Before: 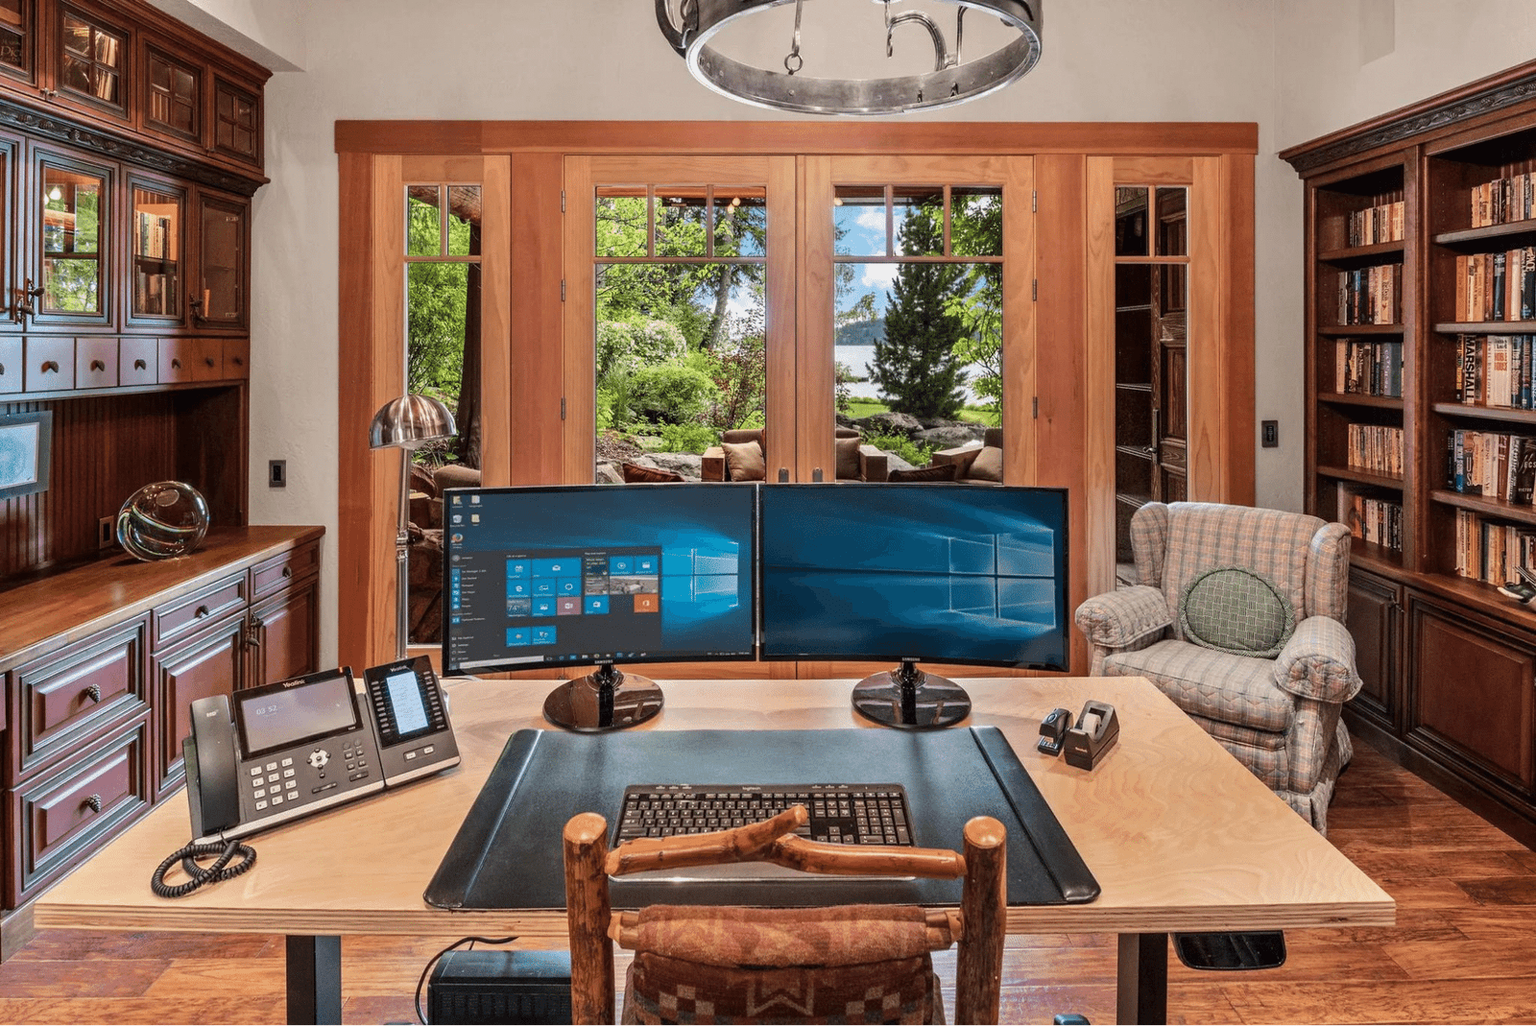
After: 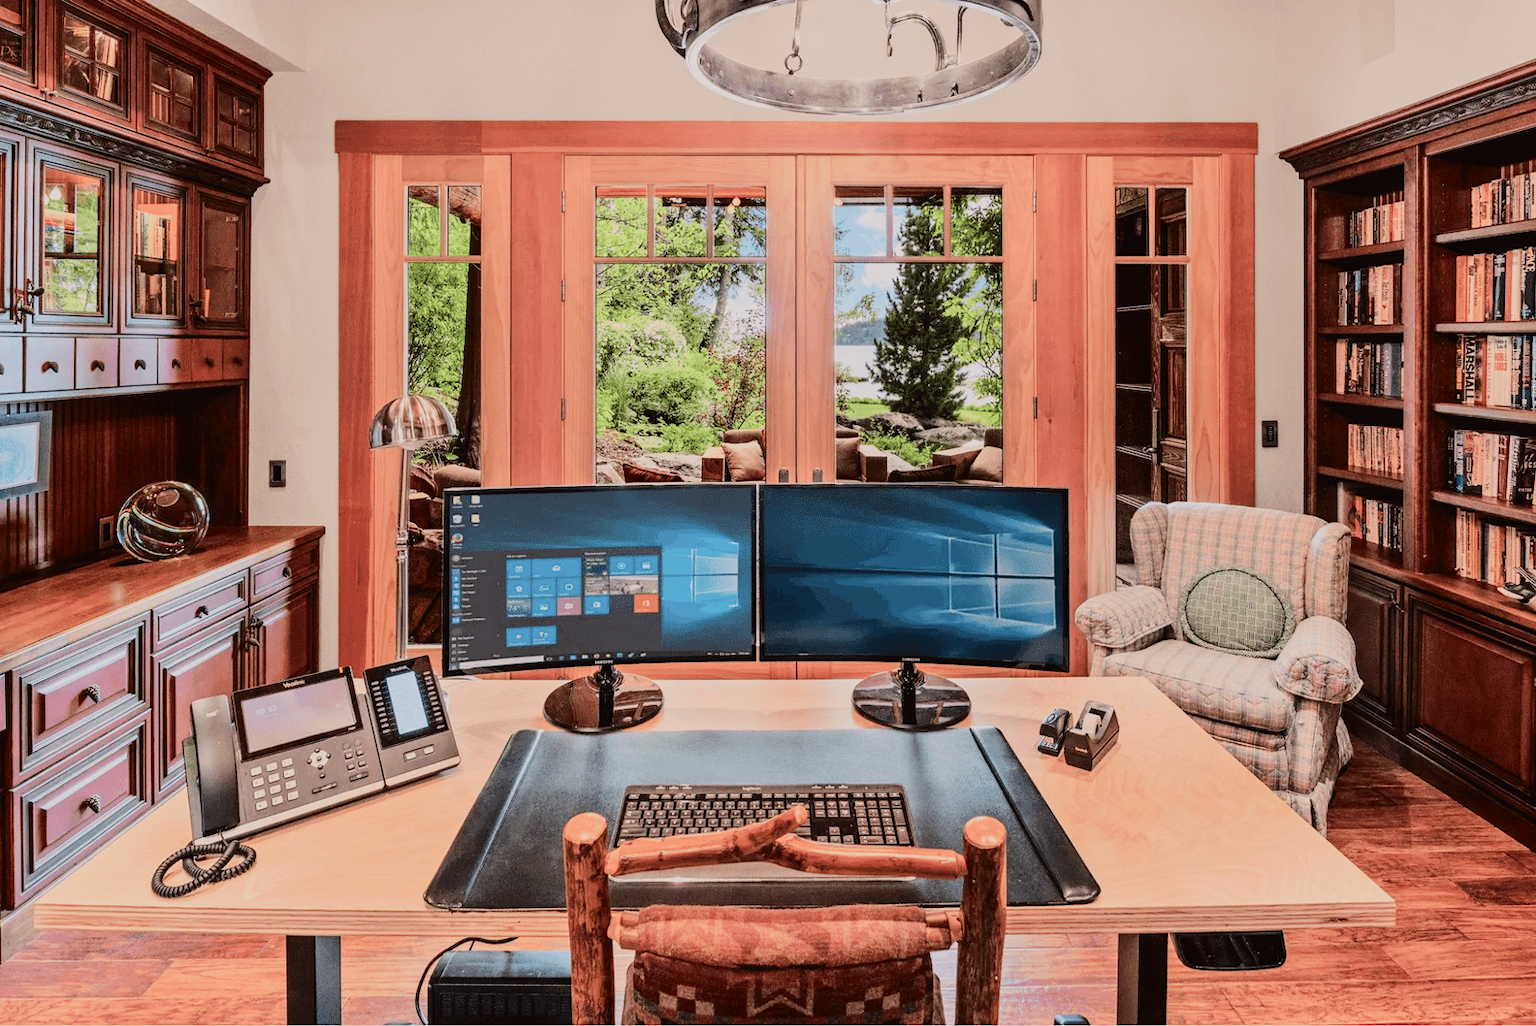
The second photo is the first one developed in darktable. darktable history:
exposure: exposure 0.648 EV, compensate highlight preservation false
filmic rgb: black relative exposure -6.68 EV, white relative exposure 4.56 EV, hardness 3.25
tone curve: curves: ch0 [(0, 0.019) (0.204, 0.162) (0.491, 0.519) (0.748, 0.765) (1, 0.919)]; ch1 [(0, 0) (0.179, 0.173) (0.322, 0.32) (0.442, 0.447) (0.496, 0.504) (0.566, 0.585) (0.761, 0.803) (1, 1)]; ch2 [(0, 0) (0.434, 0.447) (0.483, 0.487) (0.555, 0.563) (0.697, 0.68) (1, 1)], color space Lab, independent channels, preserve colors none
